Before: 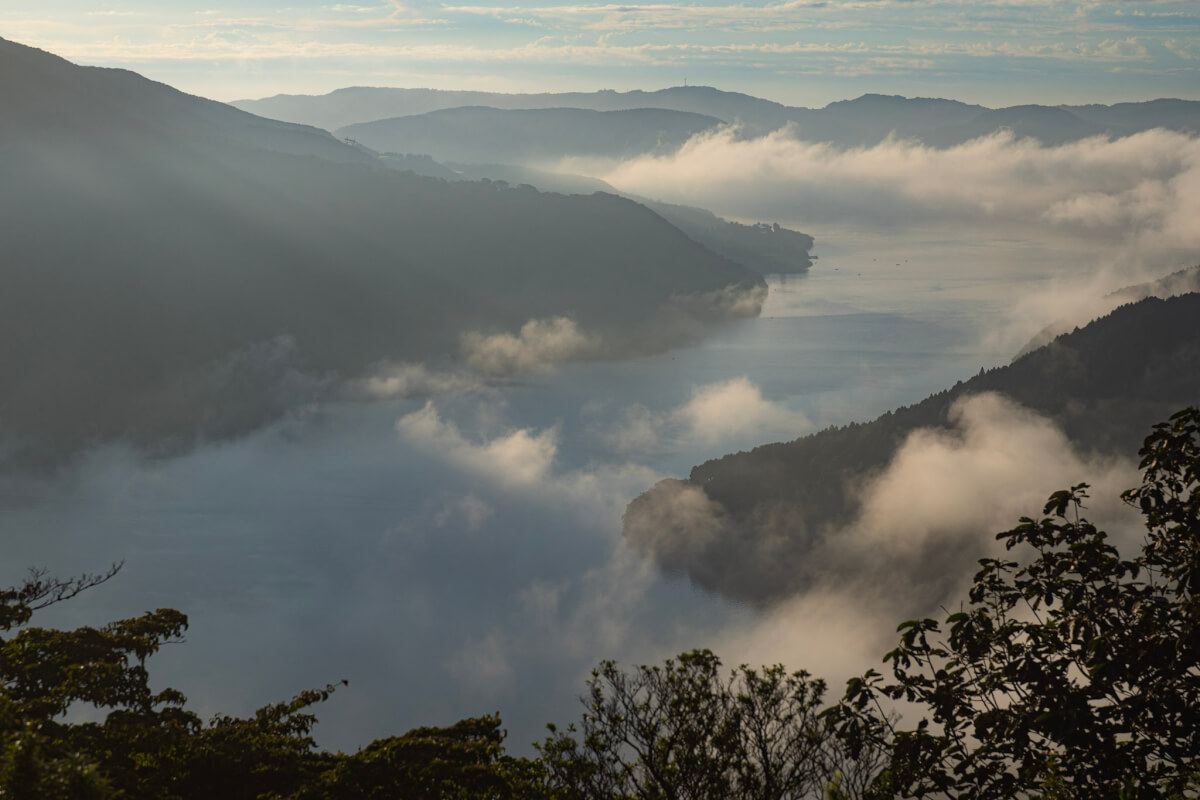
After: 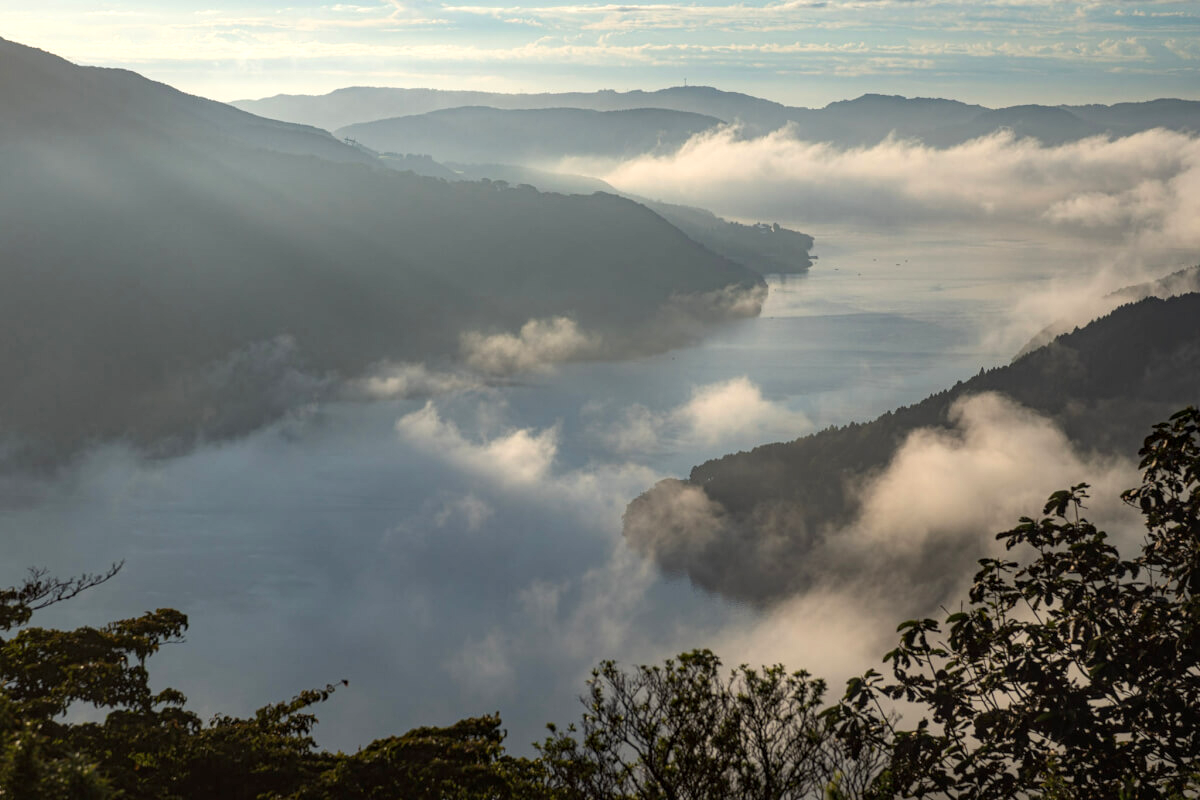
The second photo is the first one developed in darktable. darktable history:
exposure: exposure 0.376 EV, compensate highlight preservation false
local contrast: on, module defaults
